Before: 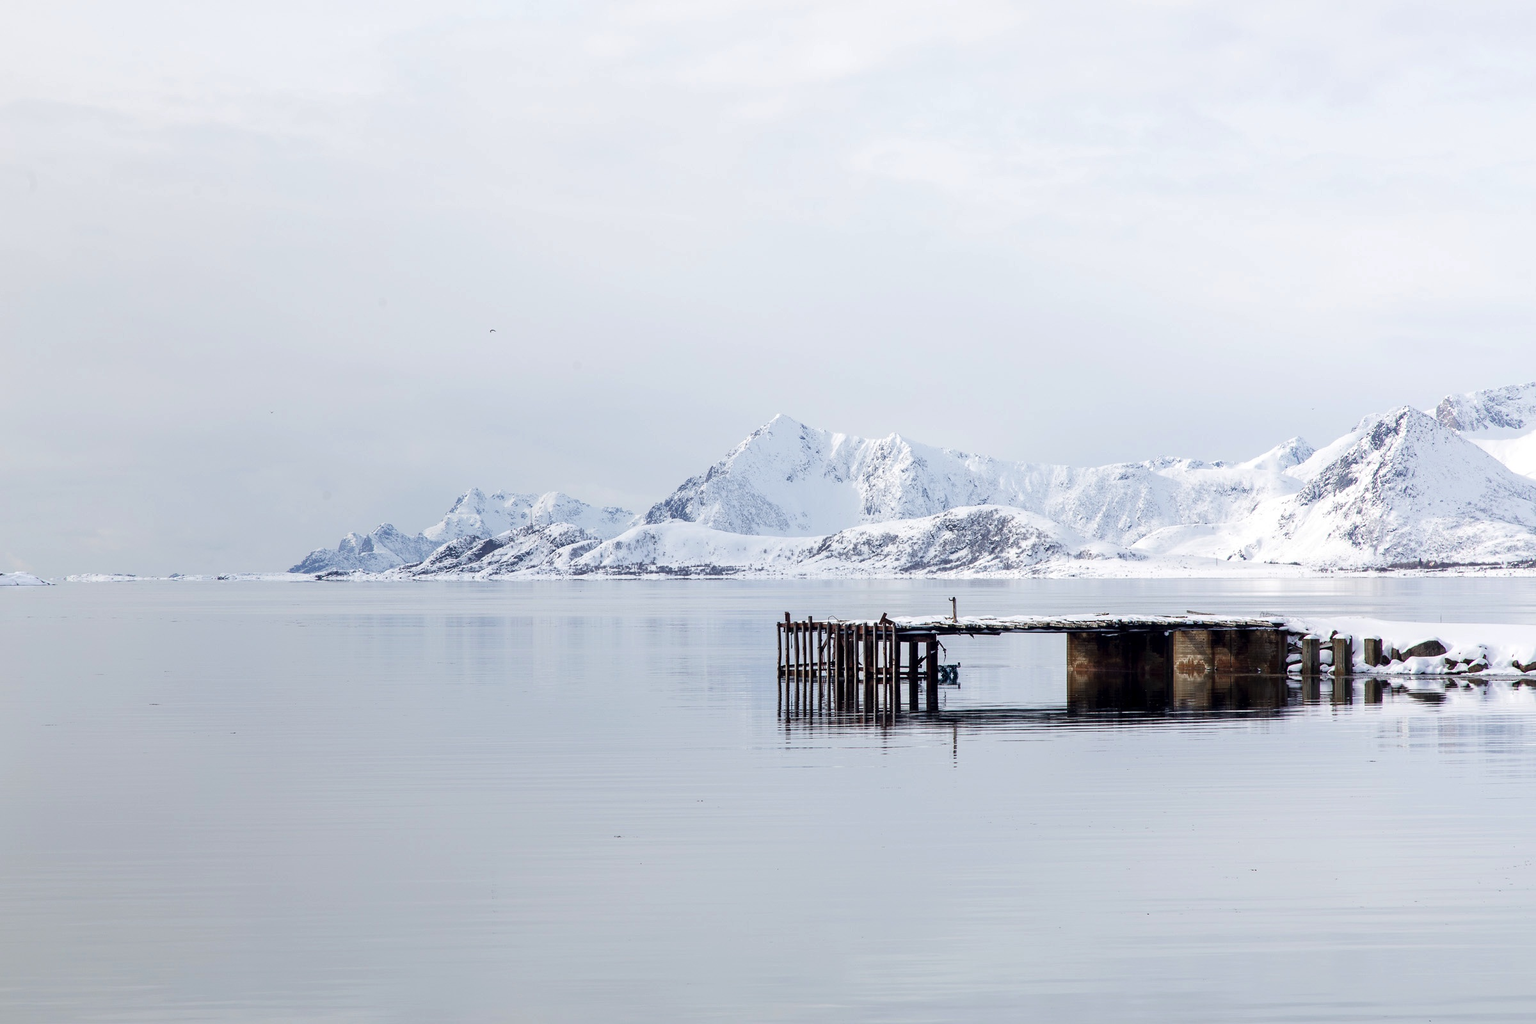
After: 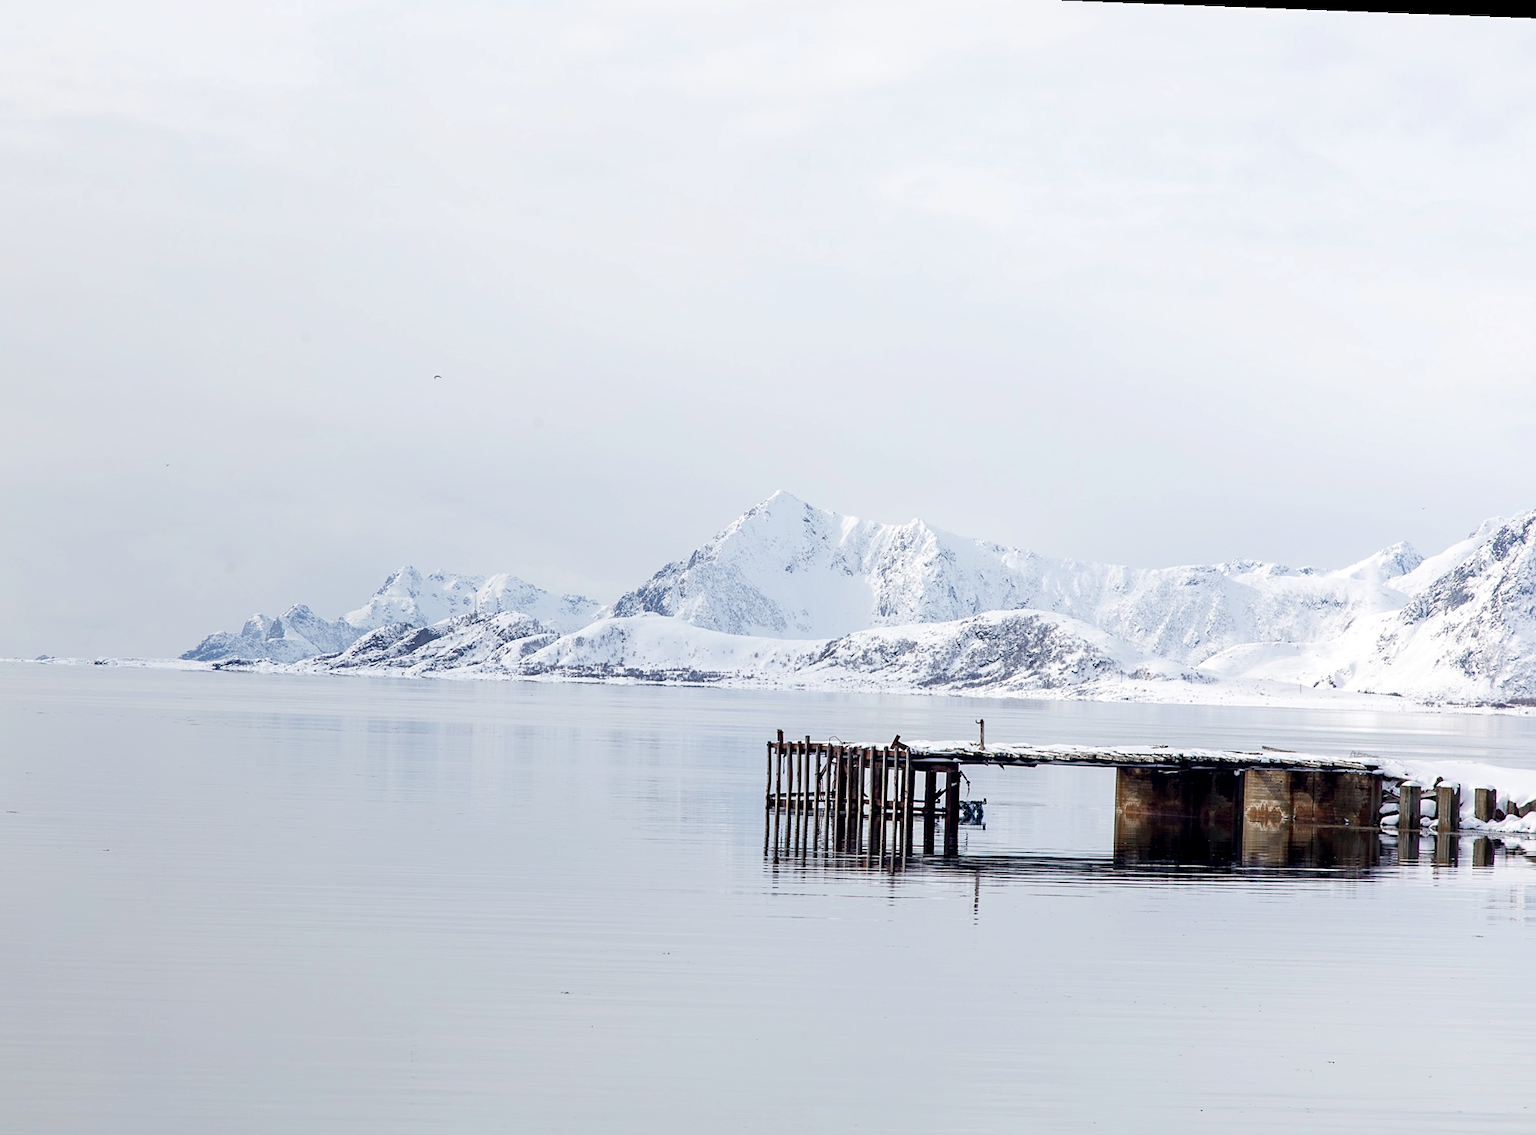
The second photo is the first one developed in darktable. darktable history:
crop: left 9.929%, top 3.475%, right 9.188%, bottom 9.529%
haze removal: compatibility mode true, adaptive false
rotate and perspective: rotation 2.17°, automatic cropping off
sharpen: amount 0.2
